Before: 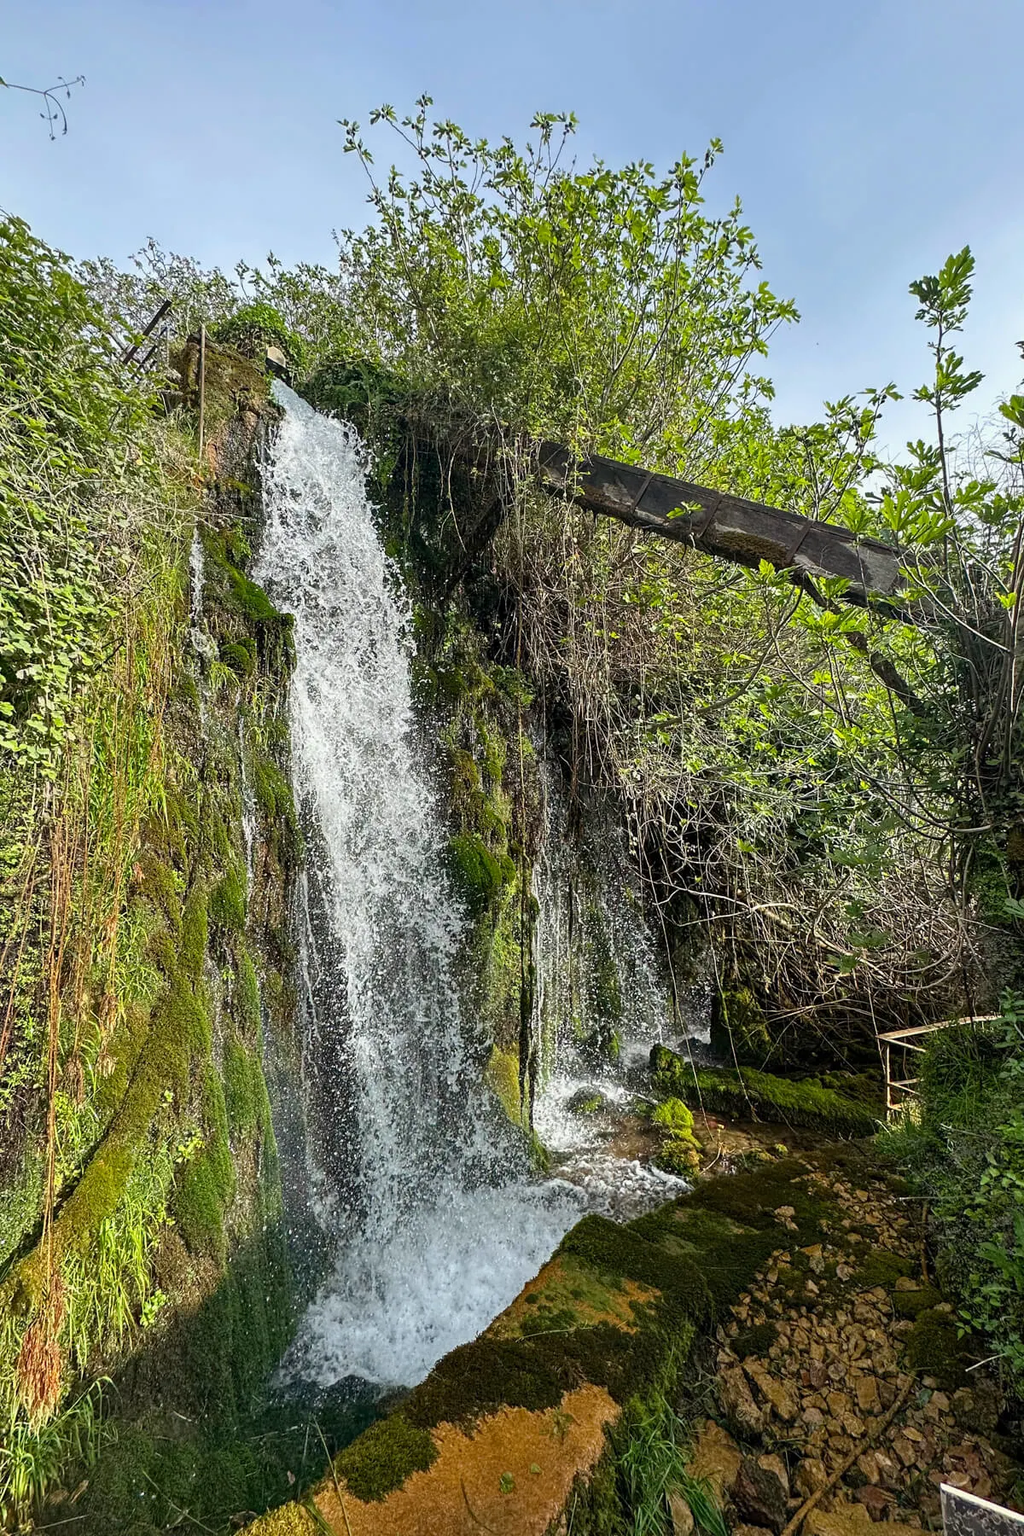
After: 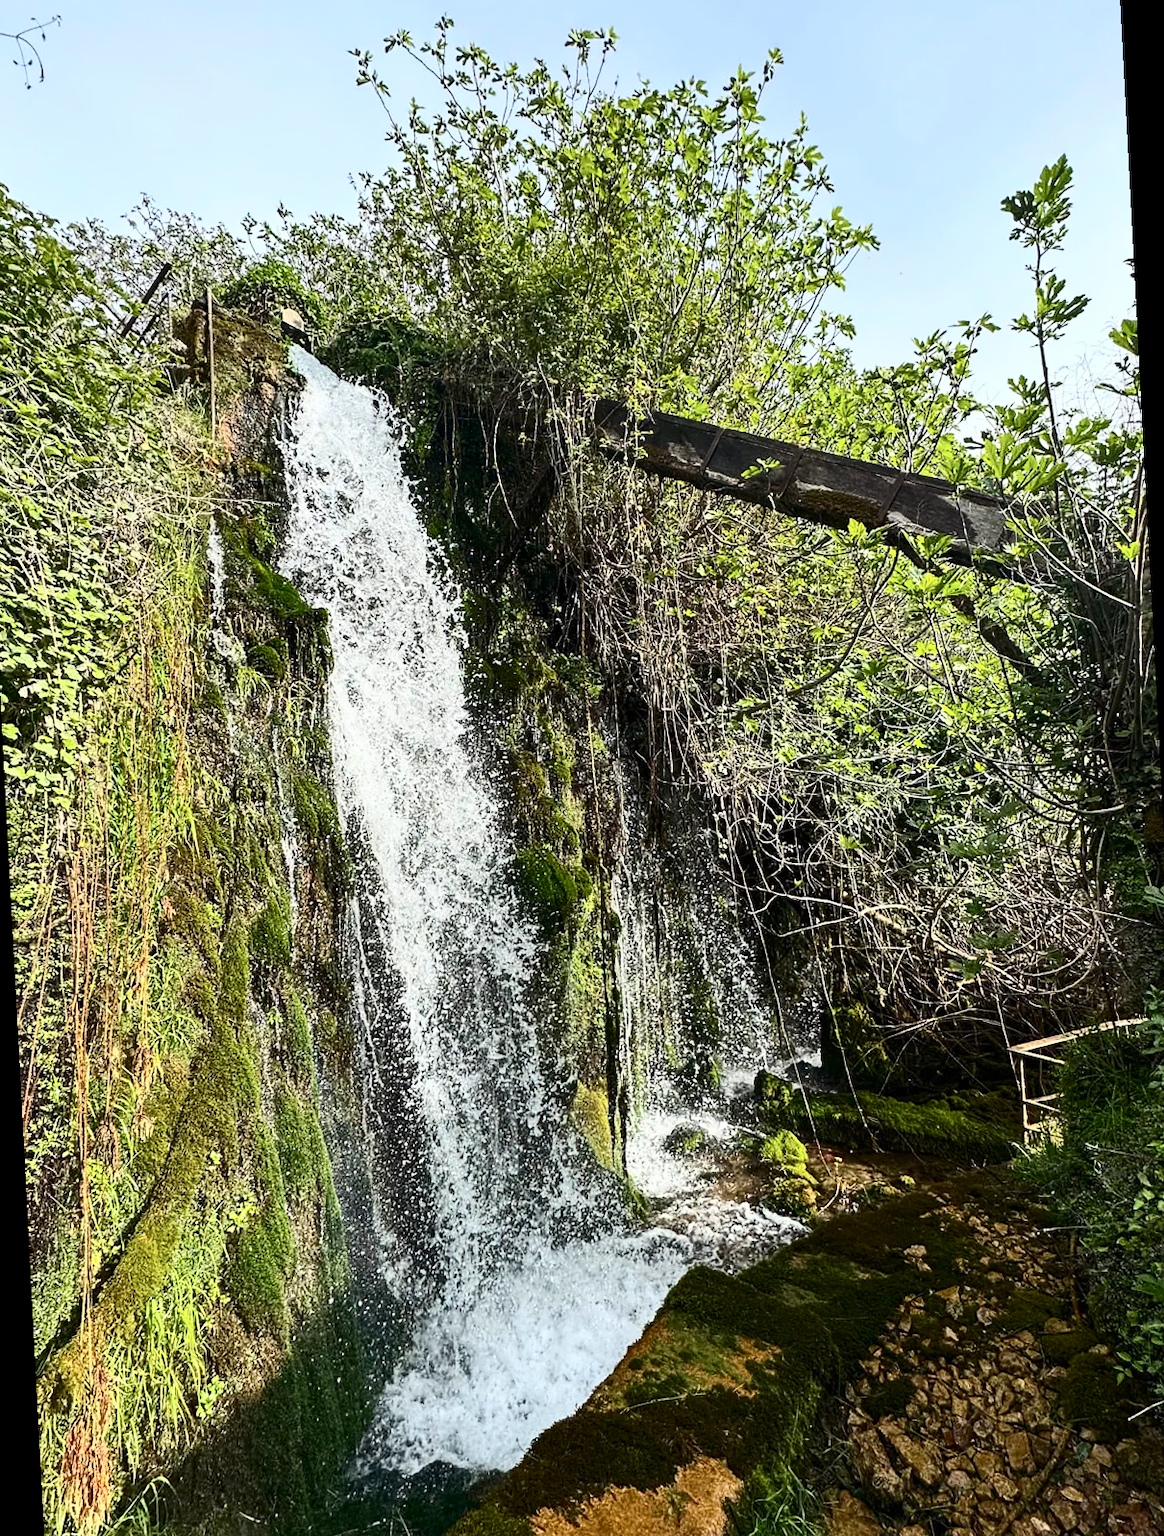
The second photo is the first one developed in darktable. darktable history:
contrast brightness saturation: contrast 0.39, brightness 0.1
rotate and perspective: rotation -3°, crop left 0.031, crop right 0.968, crop top 0.07, crop bottom 0.93
